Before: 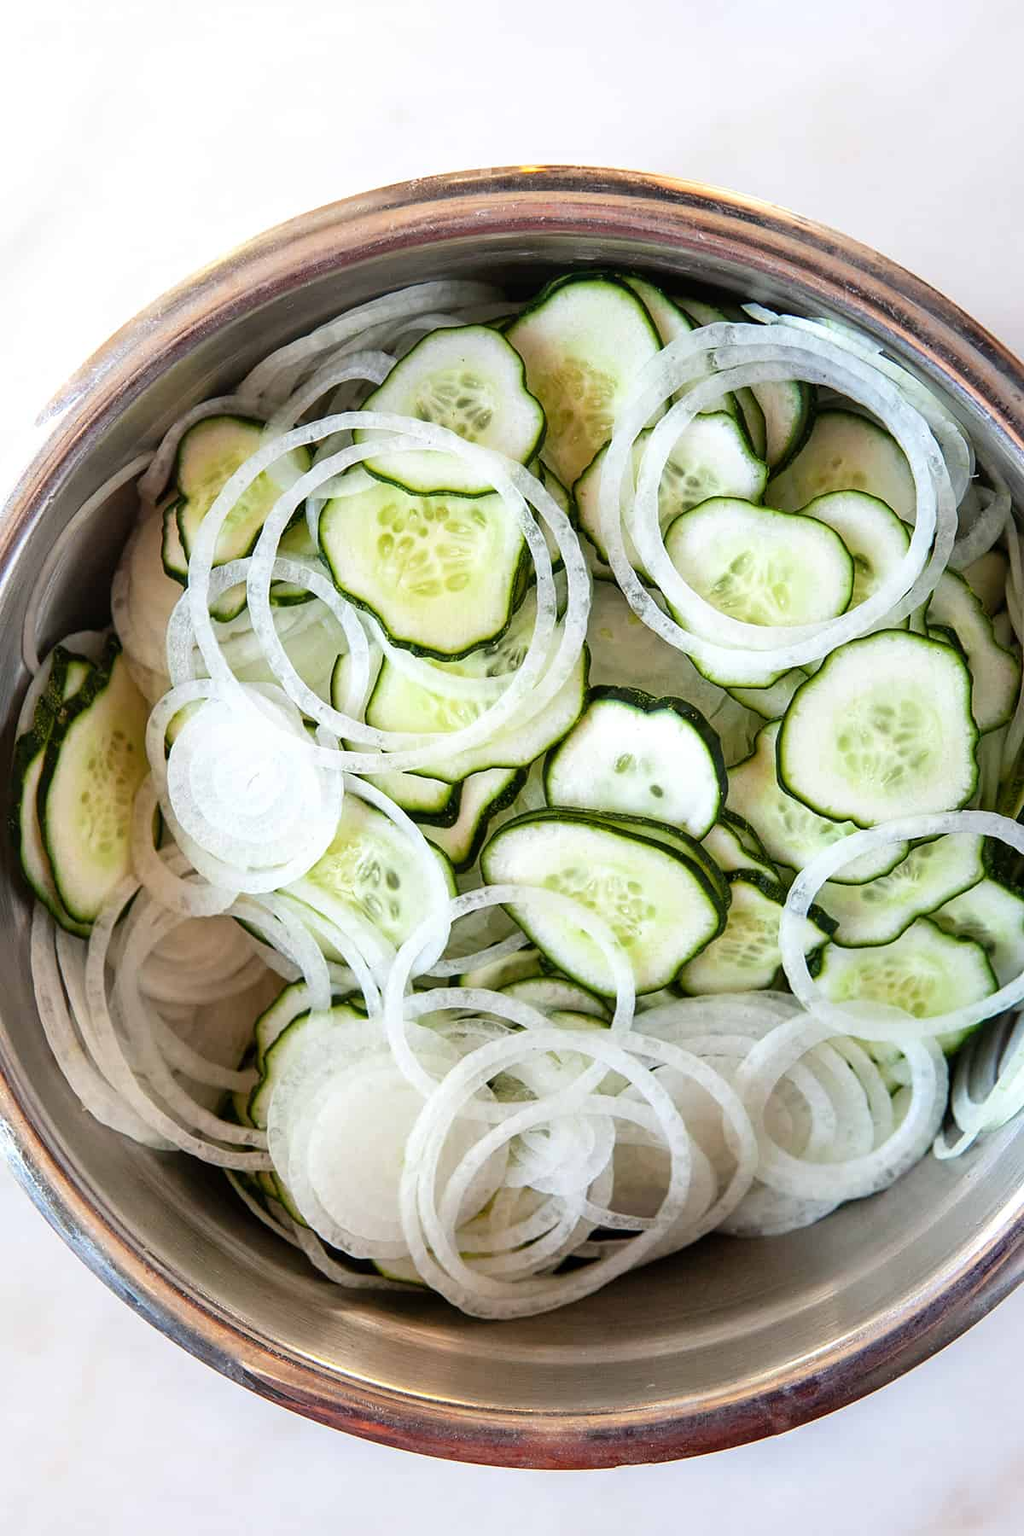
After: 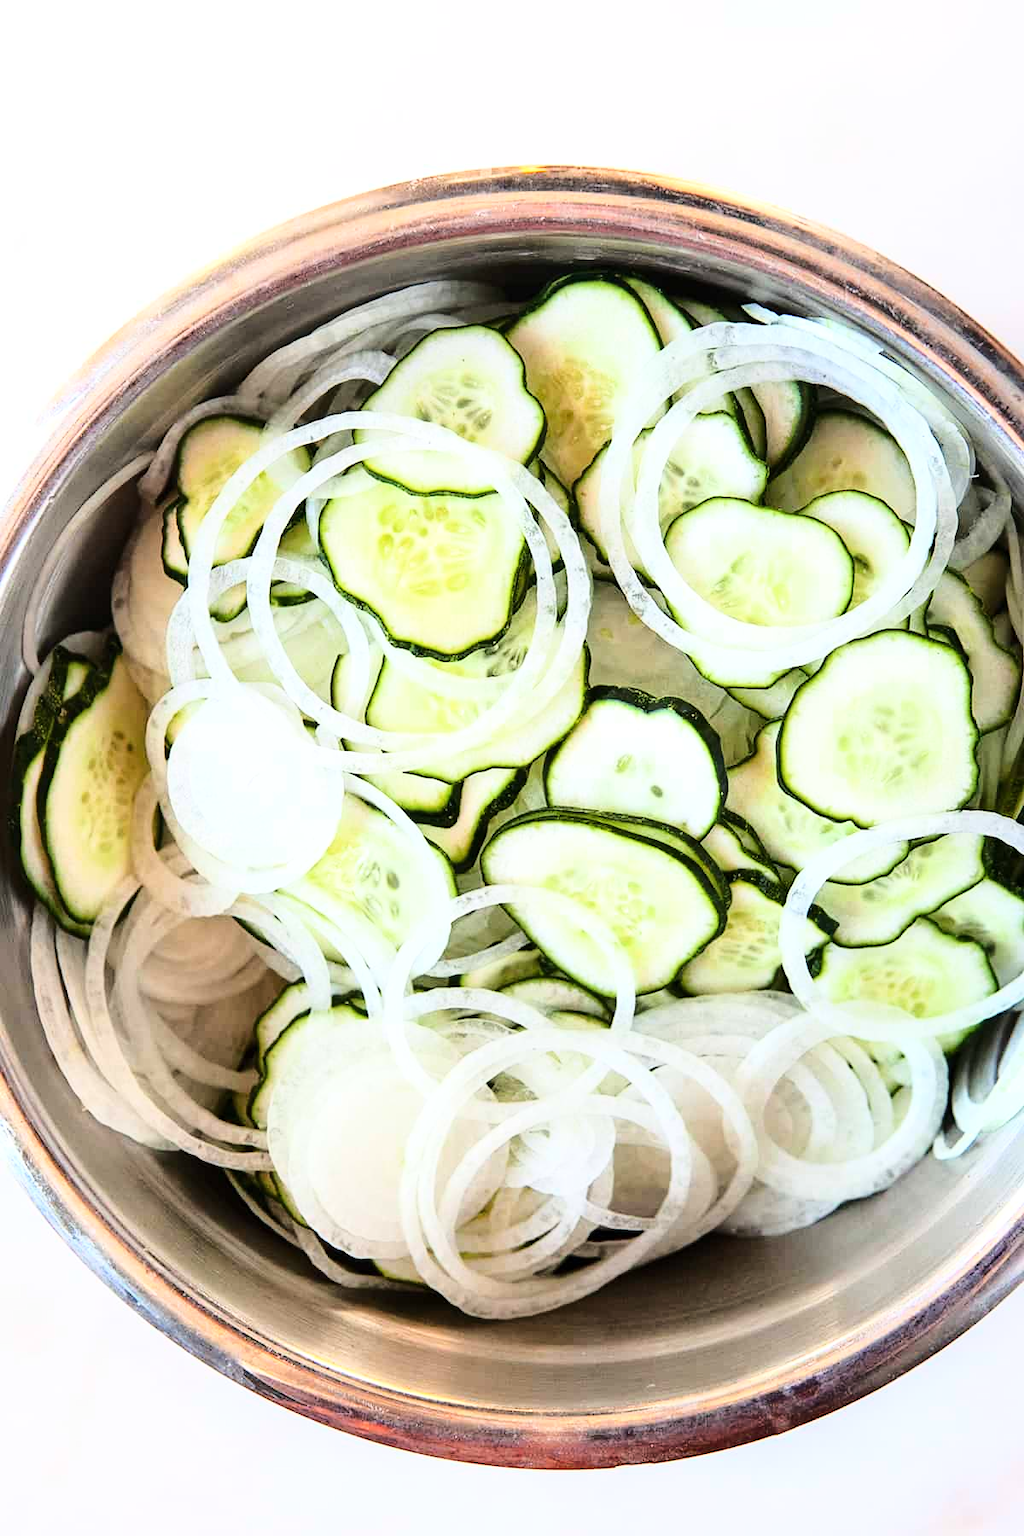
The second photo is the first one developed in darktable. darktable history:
base curve: curves: ch0 [(0, 0) (0.036, 0.037) (0.121, 0.228) (0.46, 0.76) (0.859, 0.983) (1, 1)]
